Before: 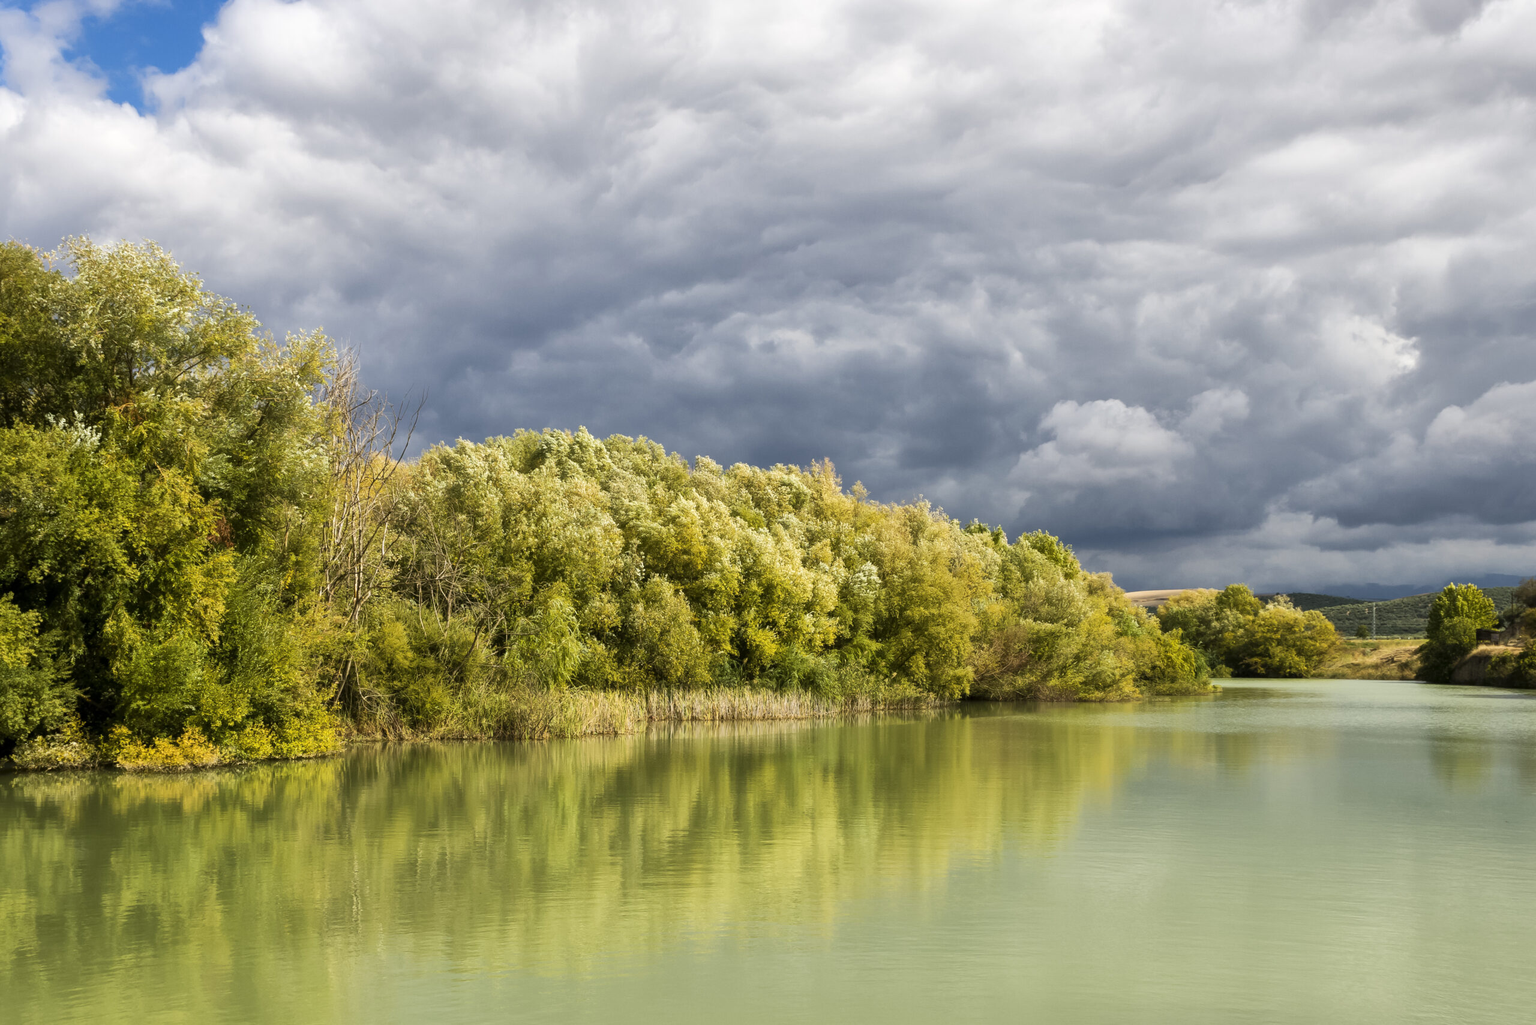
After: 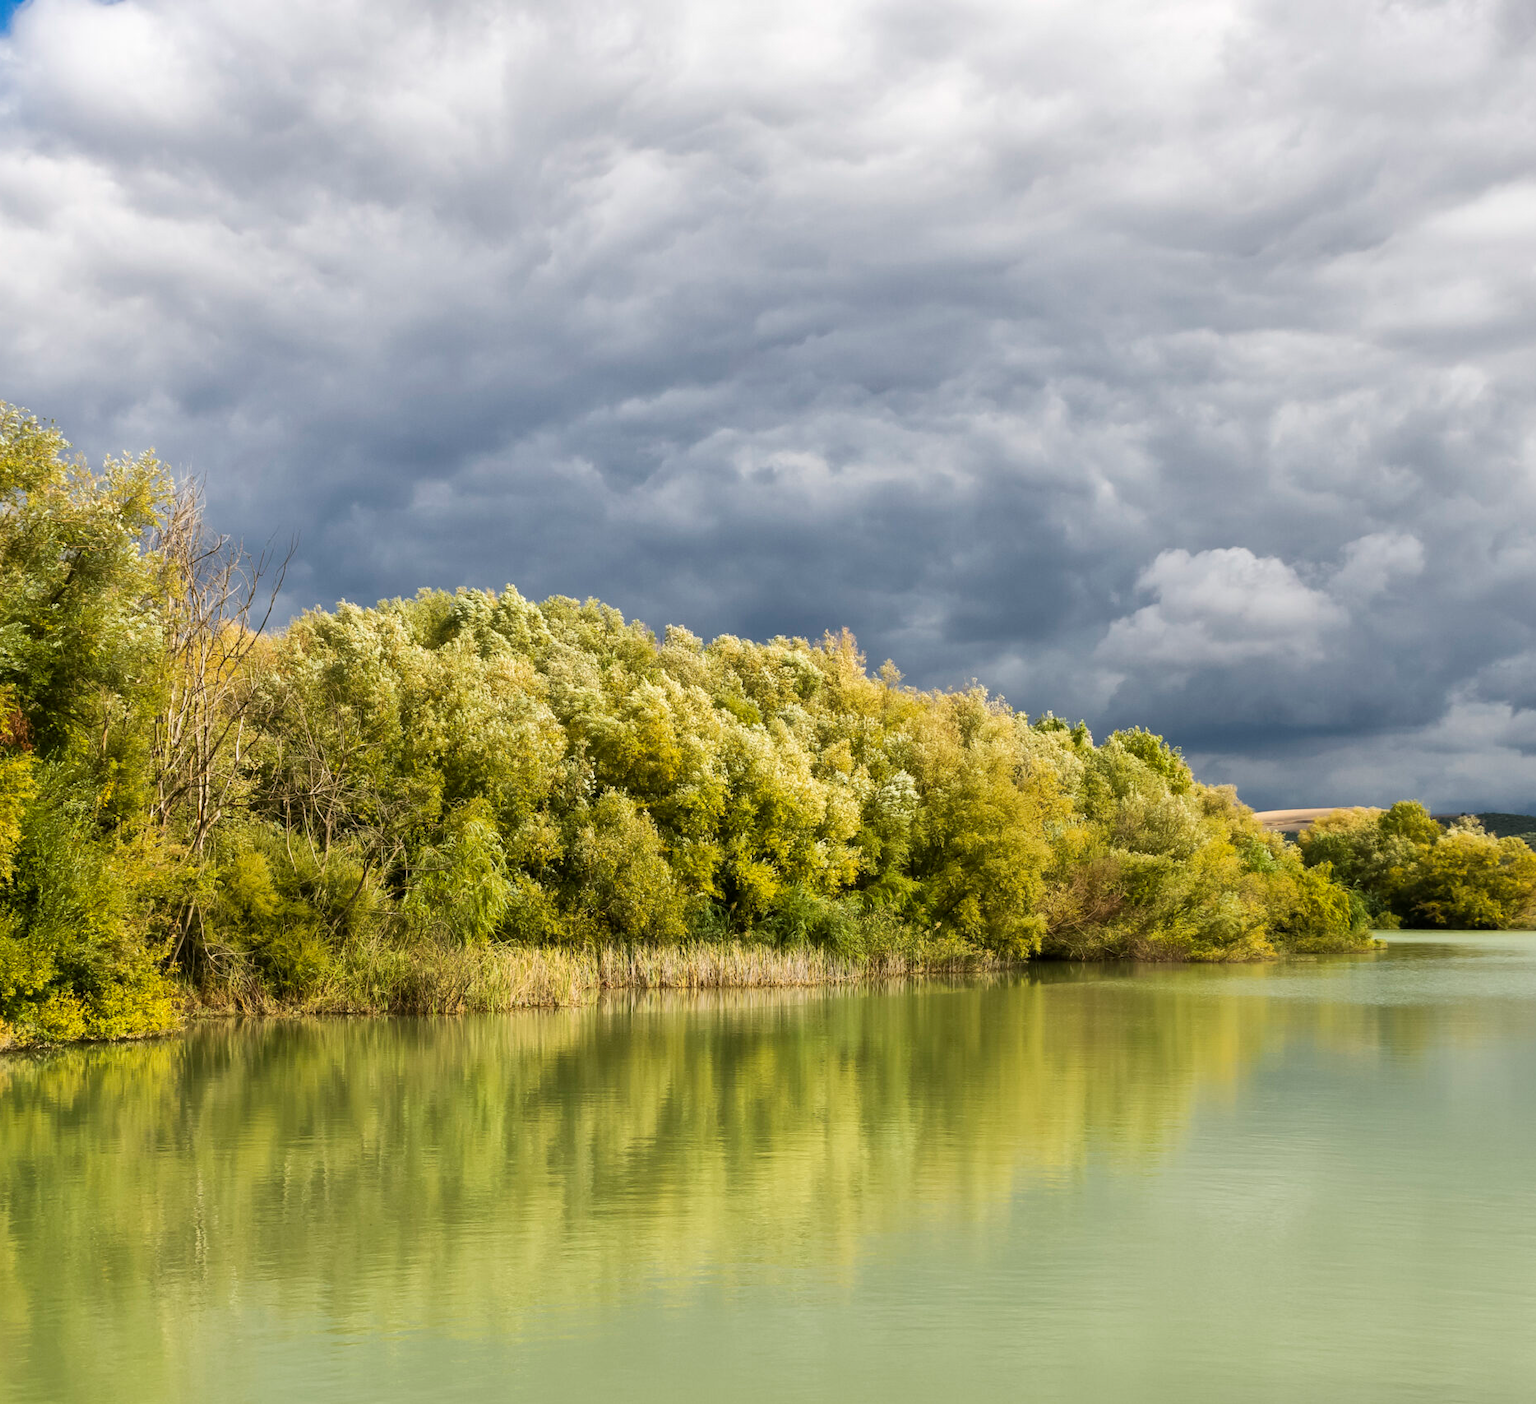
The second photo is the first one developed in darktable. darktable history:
crop: left 13.702%, top 0%, right 13.3%
